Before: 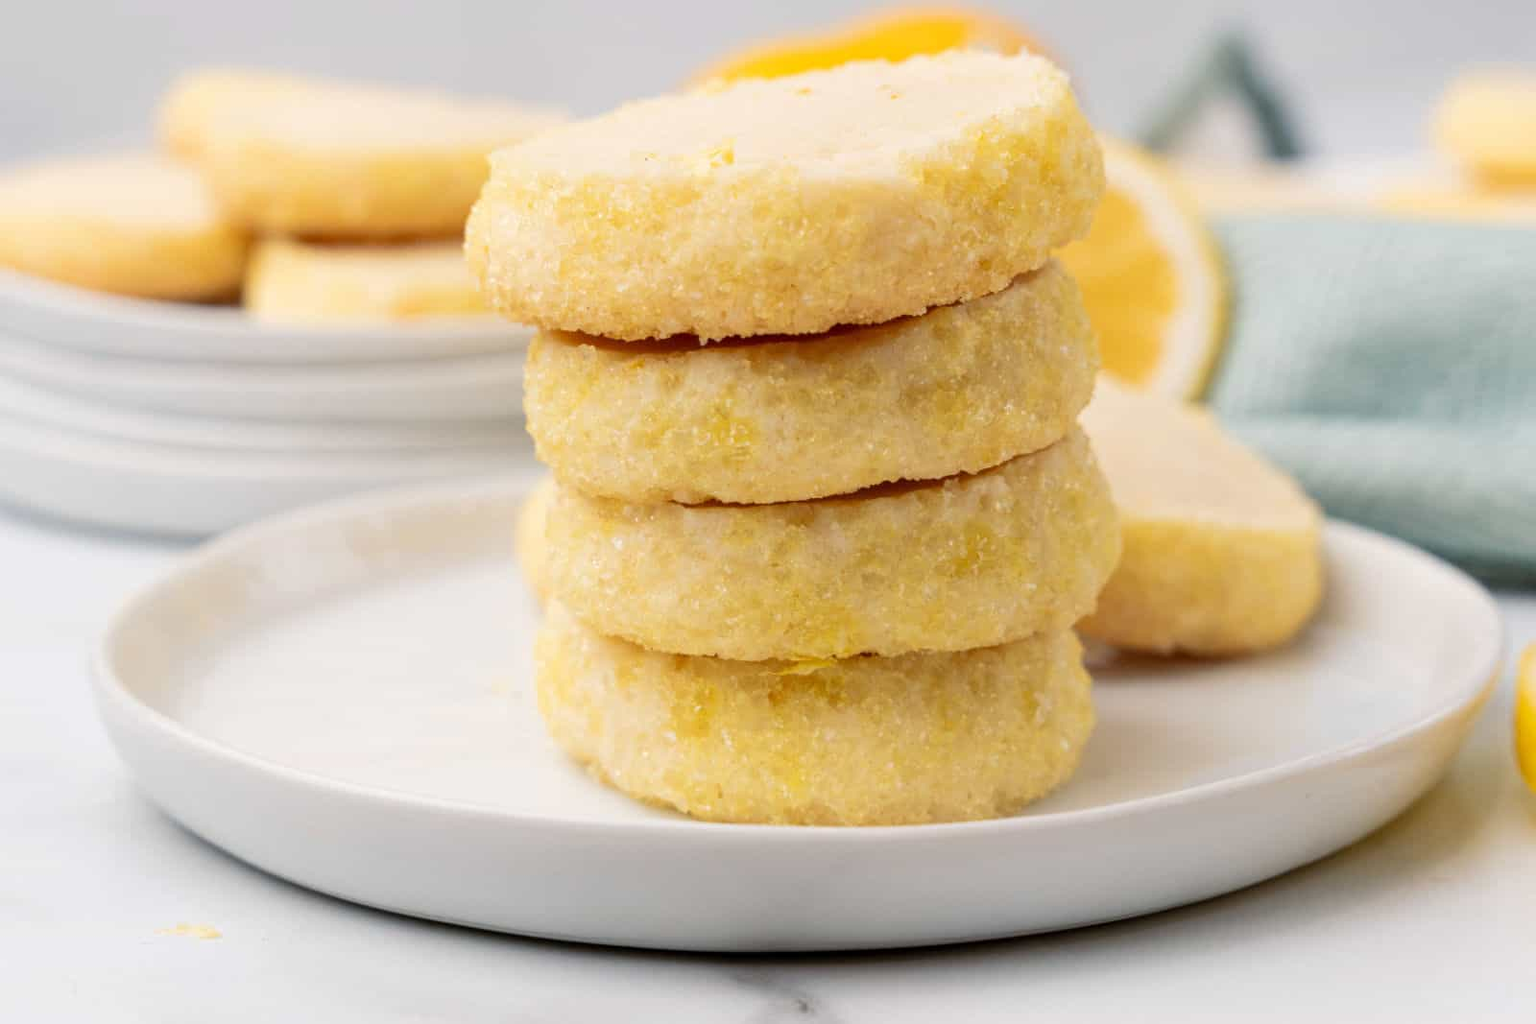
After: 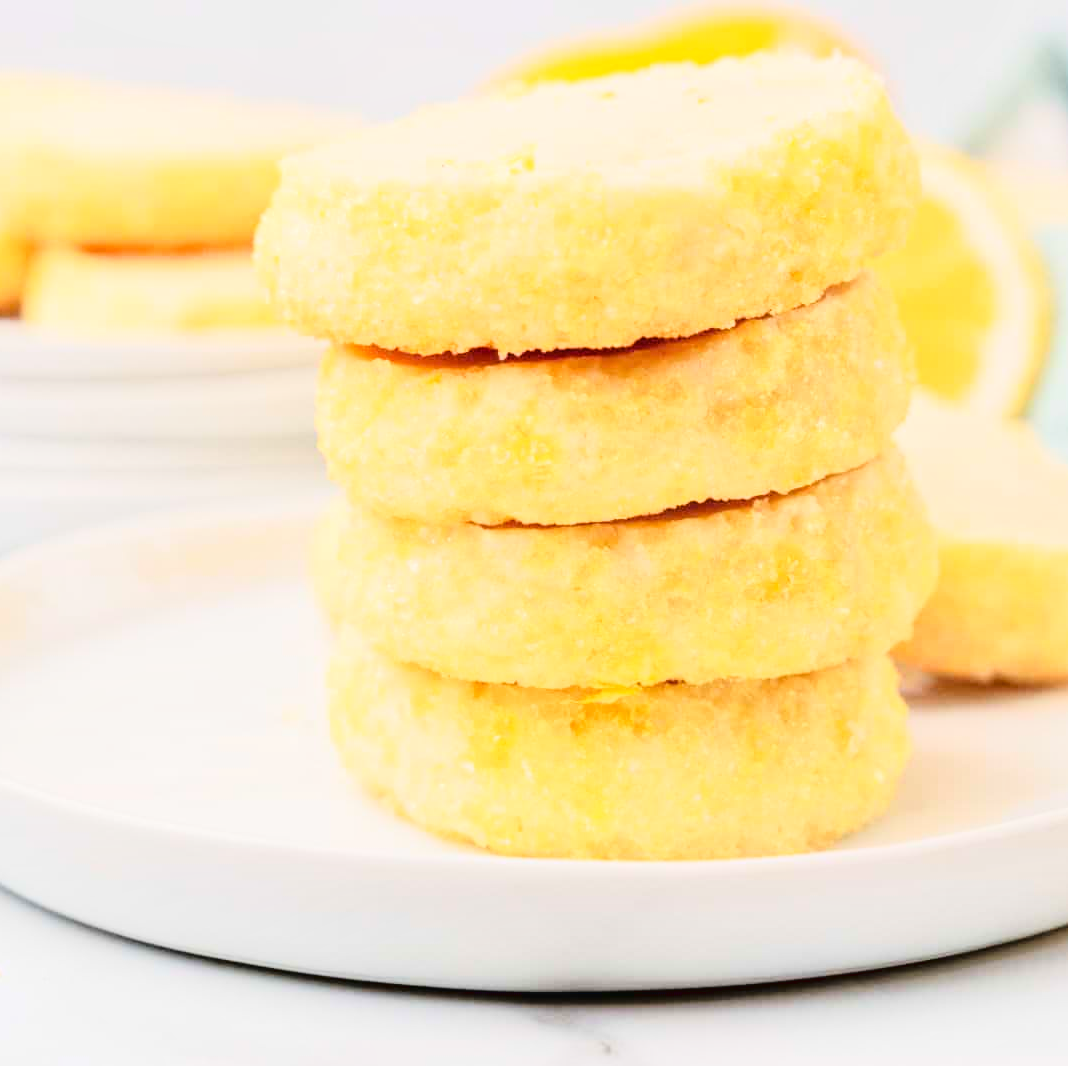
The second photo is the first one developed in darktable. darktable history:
tone equalizer: -7 EV 0.15 EV, -6 EV 0.63 EV, -5 EV 1.14 EV, -4 EV 1.35 EV, -3 EV 1.18 EV, -2 EV 0.6 EV, -1 EV 0.152 EV, edges refinement/feathering 500, mask exposure compensation -1.57 EV, preserve details guided filter
crop and rotate: left 14.435%, right 18.805%
tone curve: curves: ch0 [(0, 0.021) (0.049, 0.044) (0.157, 0.131) (0.359, 0.419) (0.469, 0.544) (0.634, 0.722) (0.839, 0.909) (0.998, 0.978)]; ch1 [(0, 0) (0.437, 0.408) (0.472, 0.47) (0.502, 0.503) (0.527, 0.53) (0.564, 0.573) (0.614, 0.654) (0.669, 0.748) (0.859, 0.899) (1, 1)]; ch2 [(0, 0) (0.33, 0.301) (0.421, 0.443) (0.487, 0.504) (0.502, 0.509) (0.535, 0.537) (0.565, 0.595) (0.608, 0.667) (1, 1)], color space Lab, linked channels, preserve colors none
